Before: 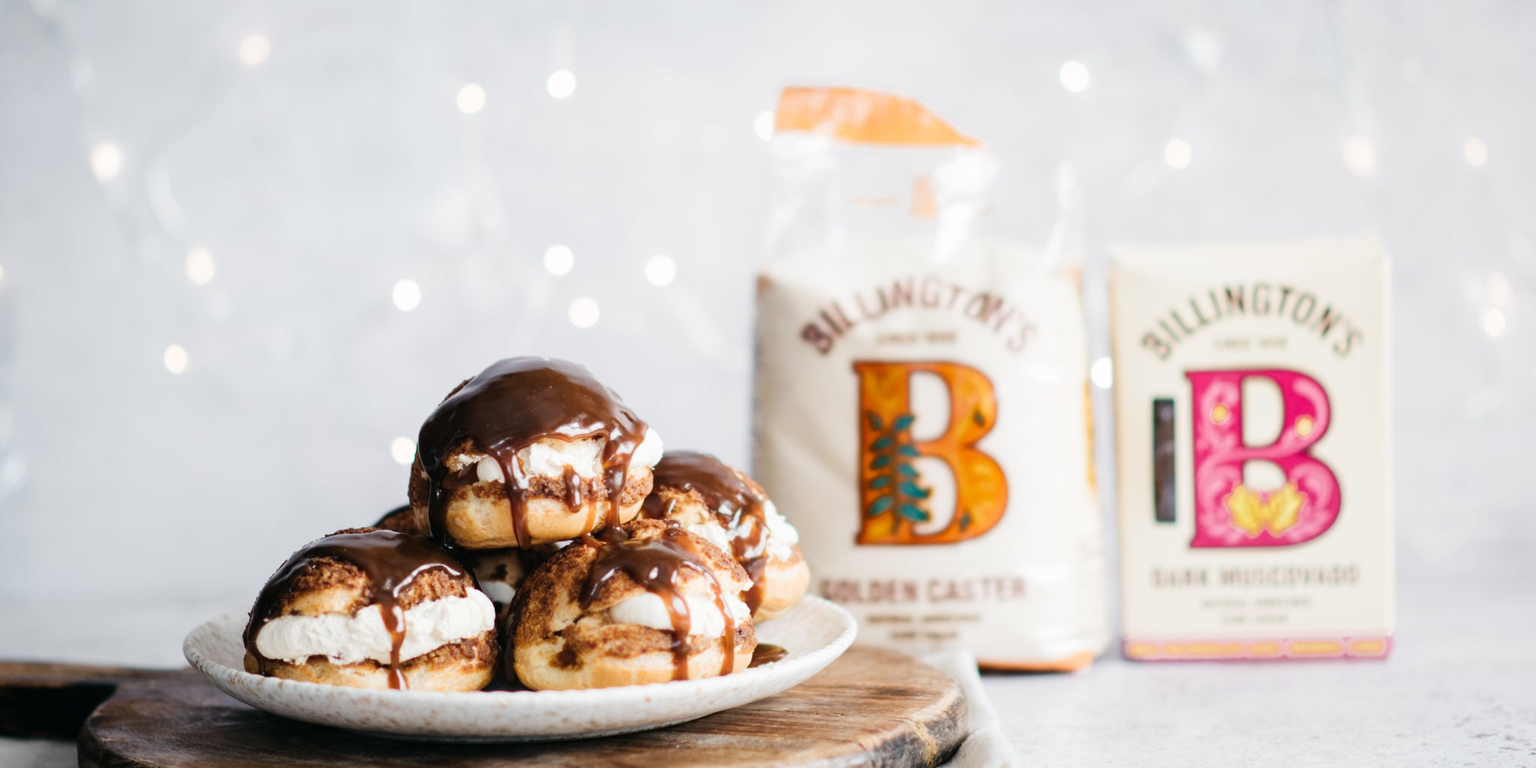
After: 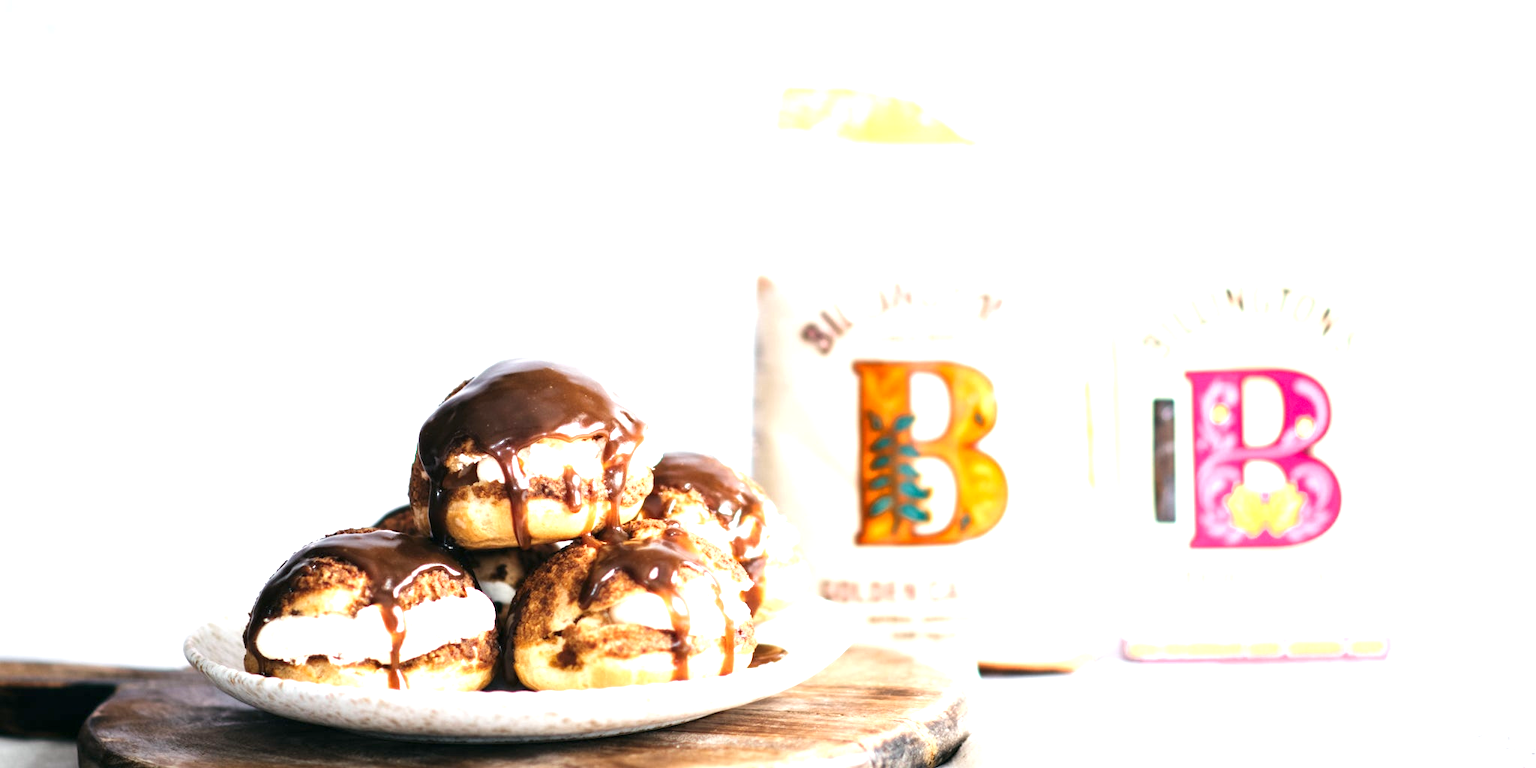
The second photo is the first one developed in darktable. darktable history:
contrast equalizer: y [[0.509, 0.517, 0.523, 0.523, 0.517, 0.509], [0.5 ×6], [0.5 ×6], [0 ×6], [0 ×6]], mix 0.573
exposure: black level correction 0, exposure 1.106 EV, compensate highlight preservation false
